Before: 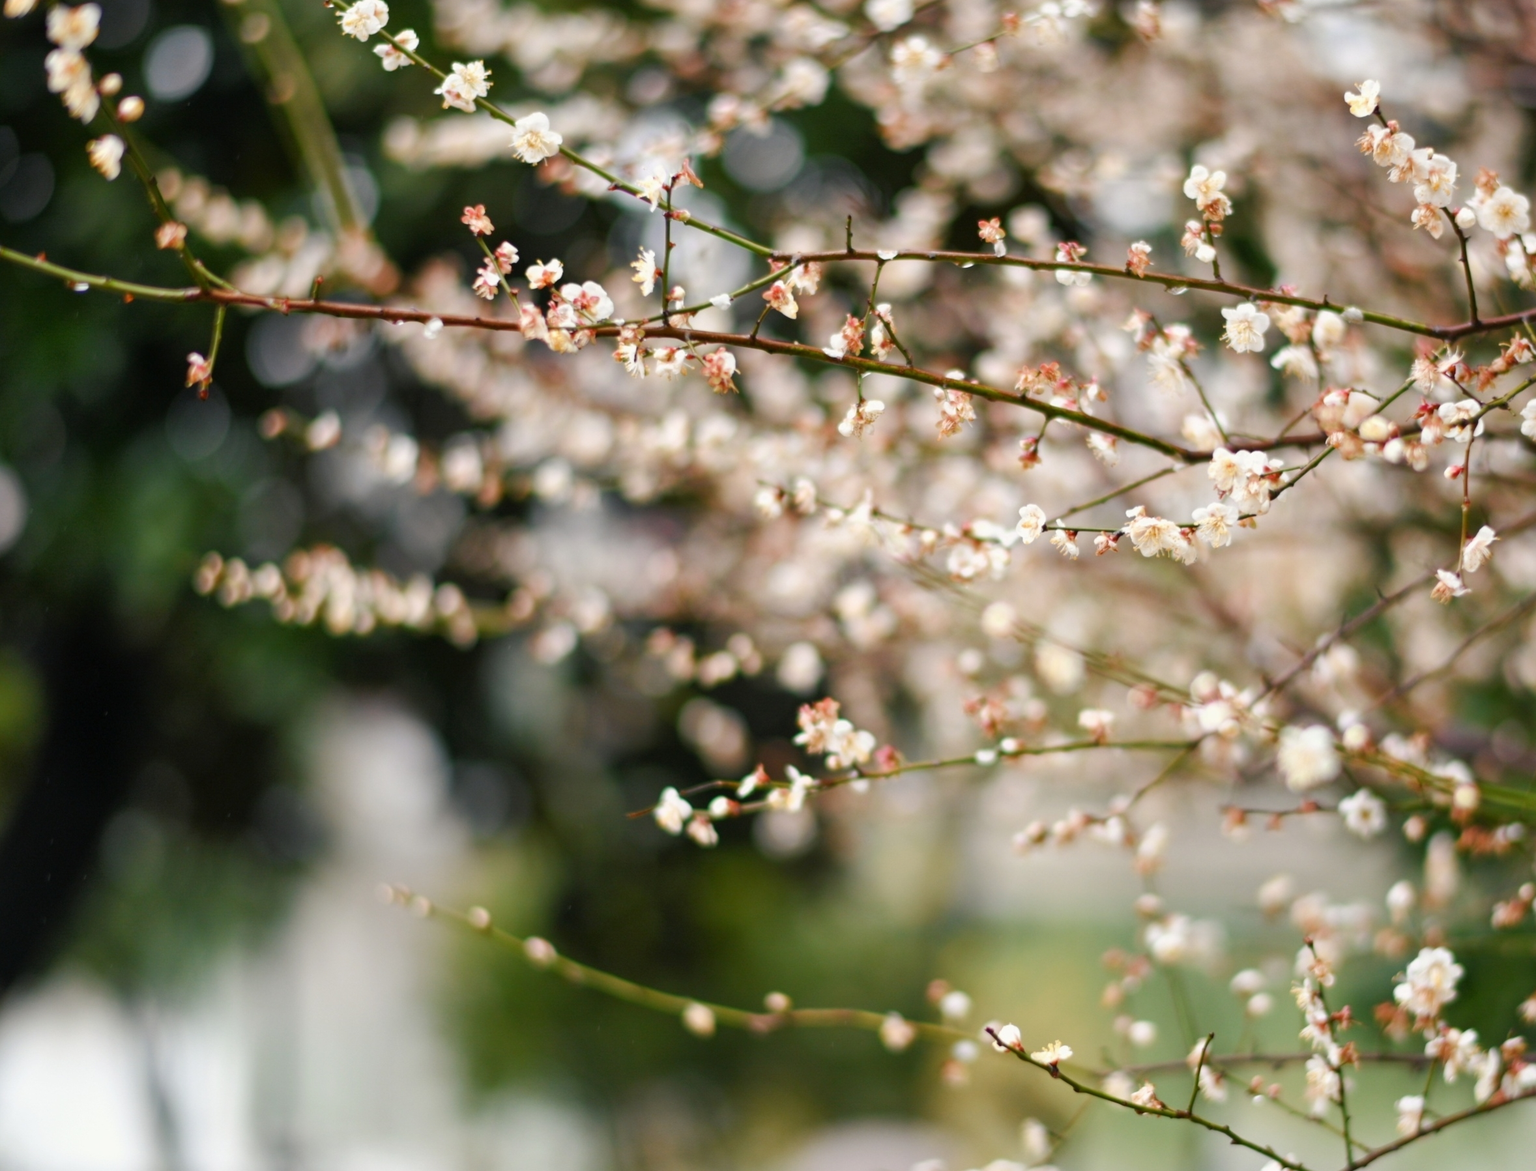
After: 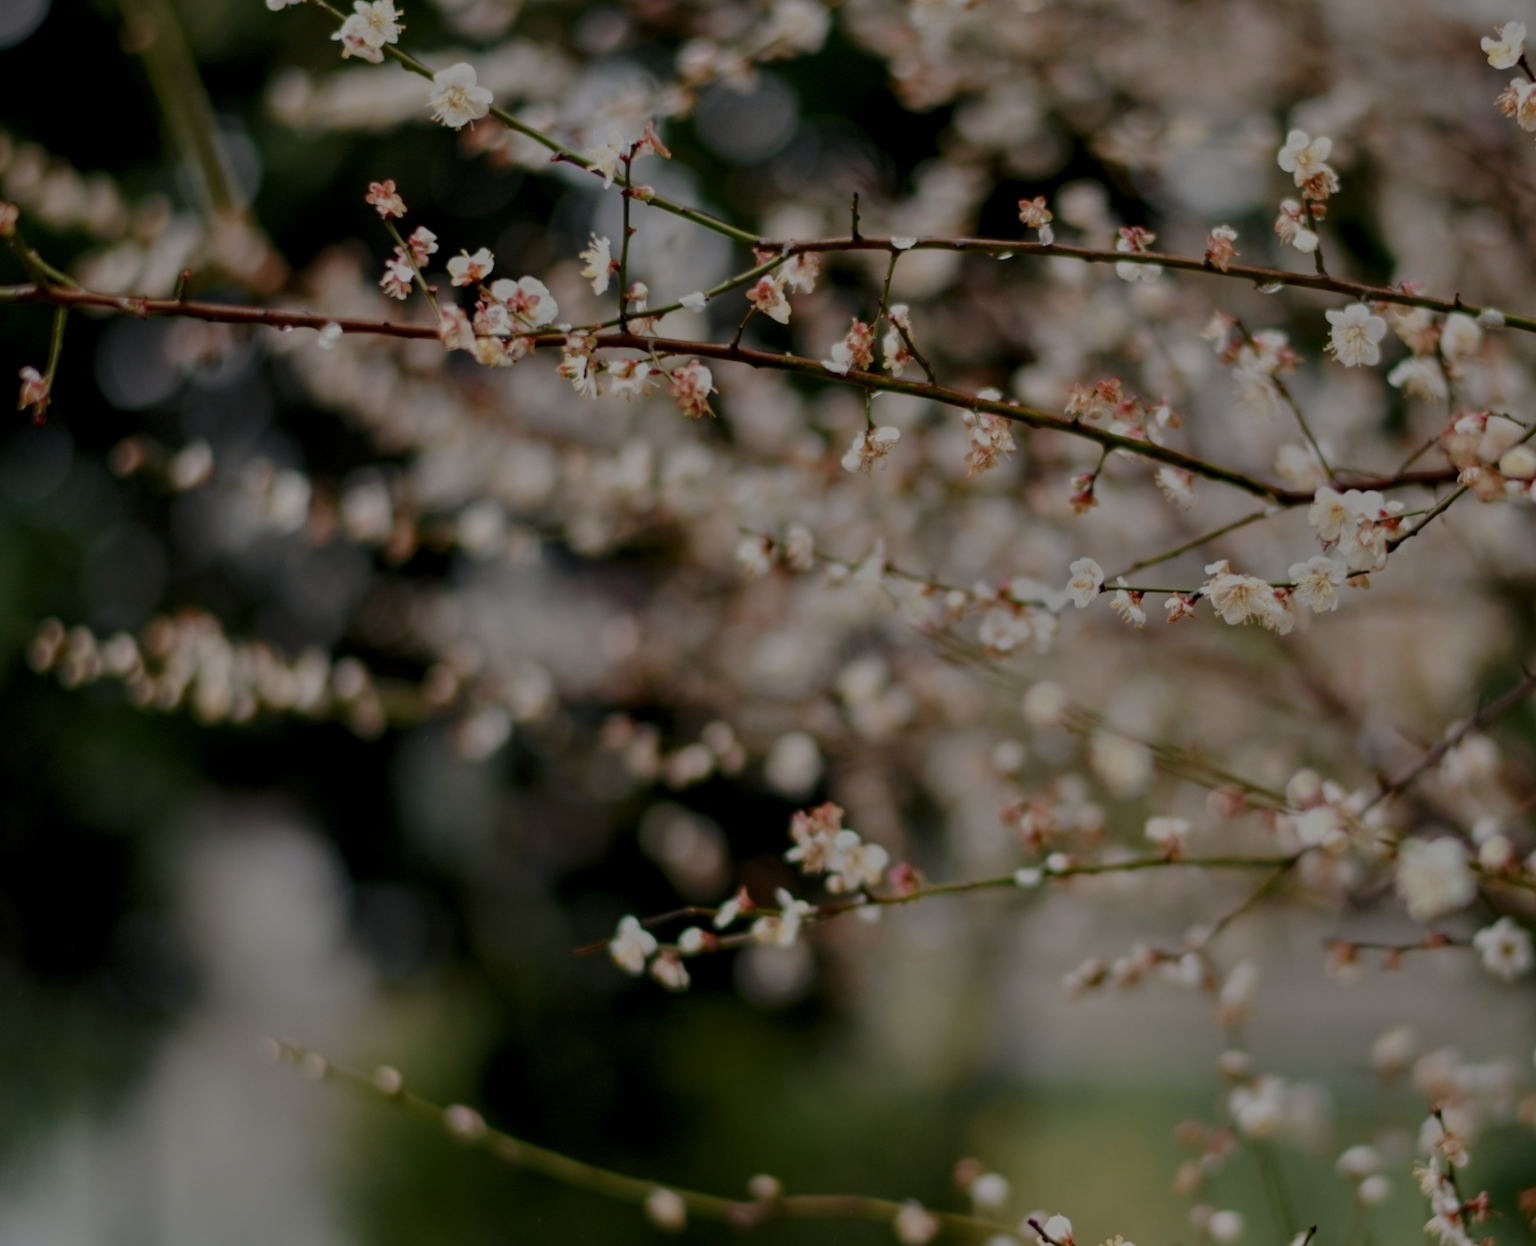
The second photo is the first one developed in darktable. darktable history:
crop: left 11.225%, top 5.381%, right 9.565%, bottom 10.314%
tone equalizer: -8 EV -2 EV, -7 EV -2 EV, -6 EV -2 EV, -5 EV -2 EV, -4 EV -2 EV, -3 EV -2 EV, -2 EV -2 EV, -1 EV -1.63 EV, +0 EV -2 EV
local contrast: on, module defaults
